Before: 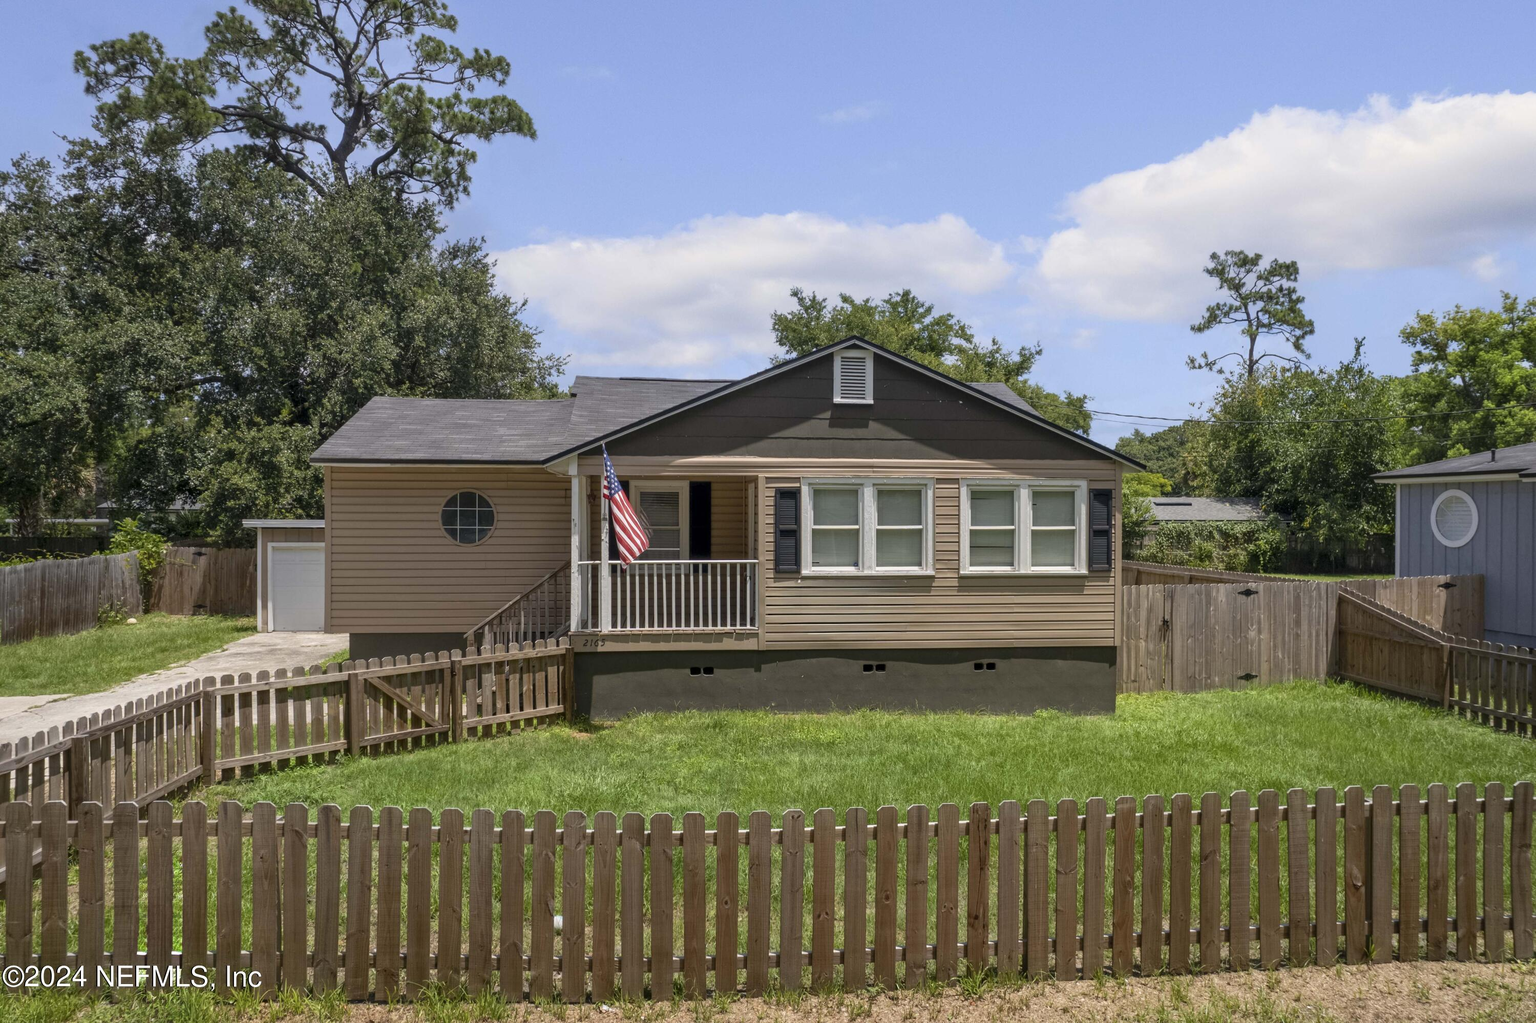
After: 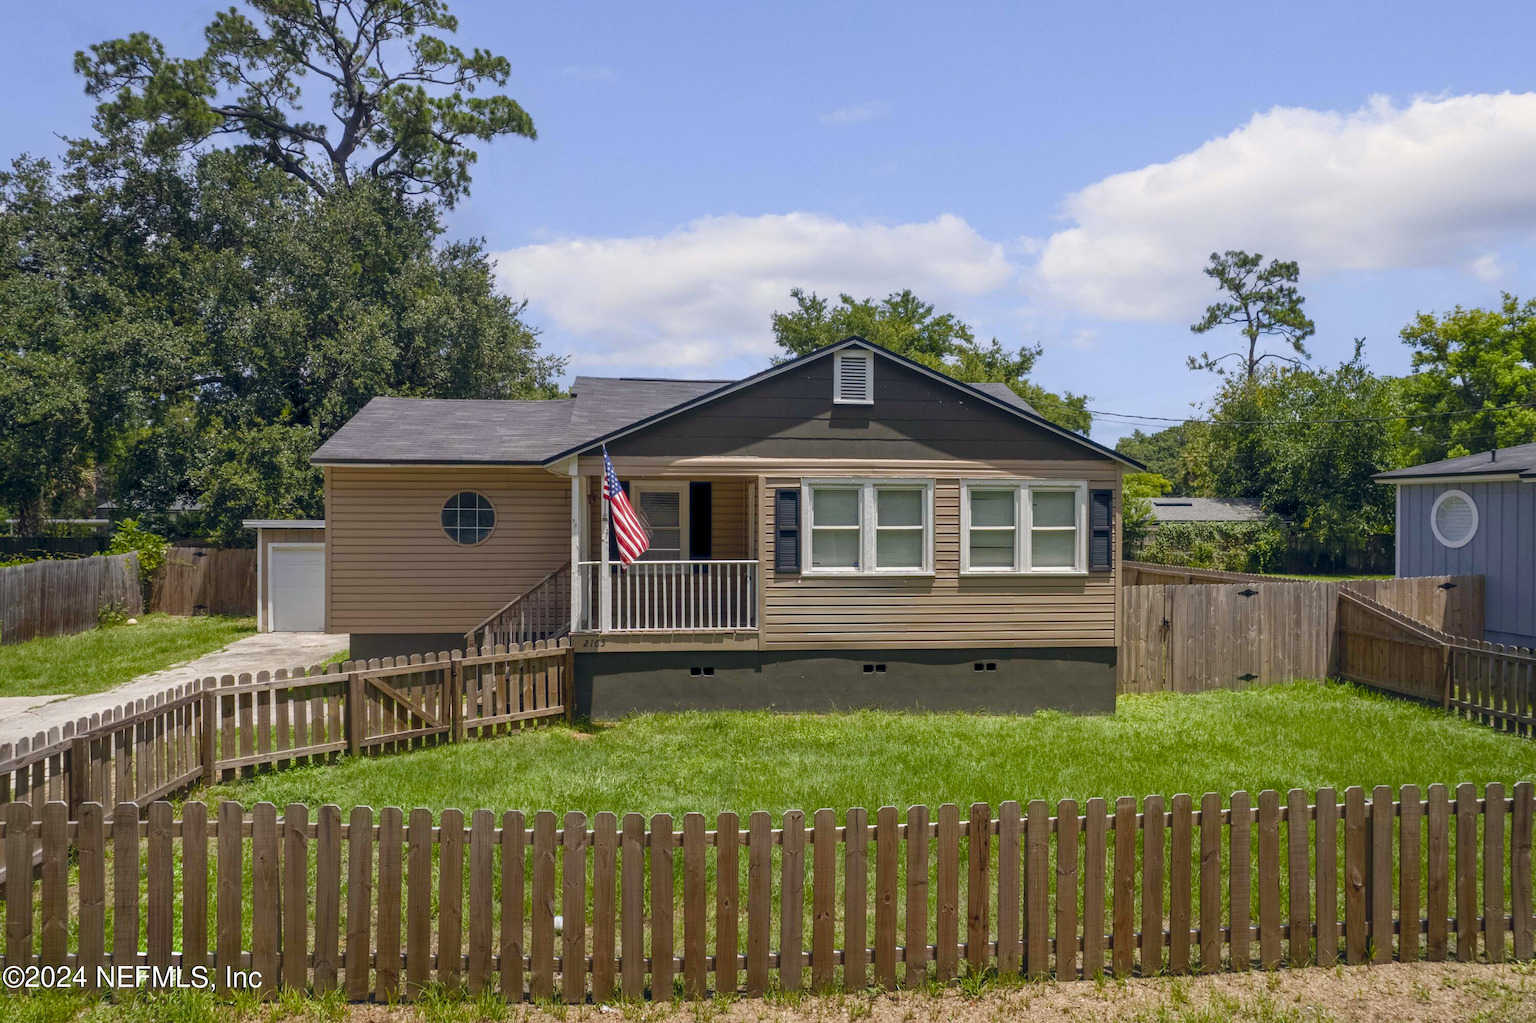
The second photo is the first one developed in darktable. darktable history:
color balance rgb: global offset › chroma 0.069%, global offset › hue 253.48°, perceptual saturation grading › global saturation 0.817%, perceptual saturation grading › highlights -17.451%, perceptual saturation grading › mid-tones 33.189%, perceptual saturation grading › shadows 50.316%, global vibrance 14.213%
